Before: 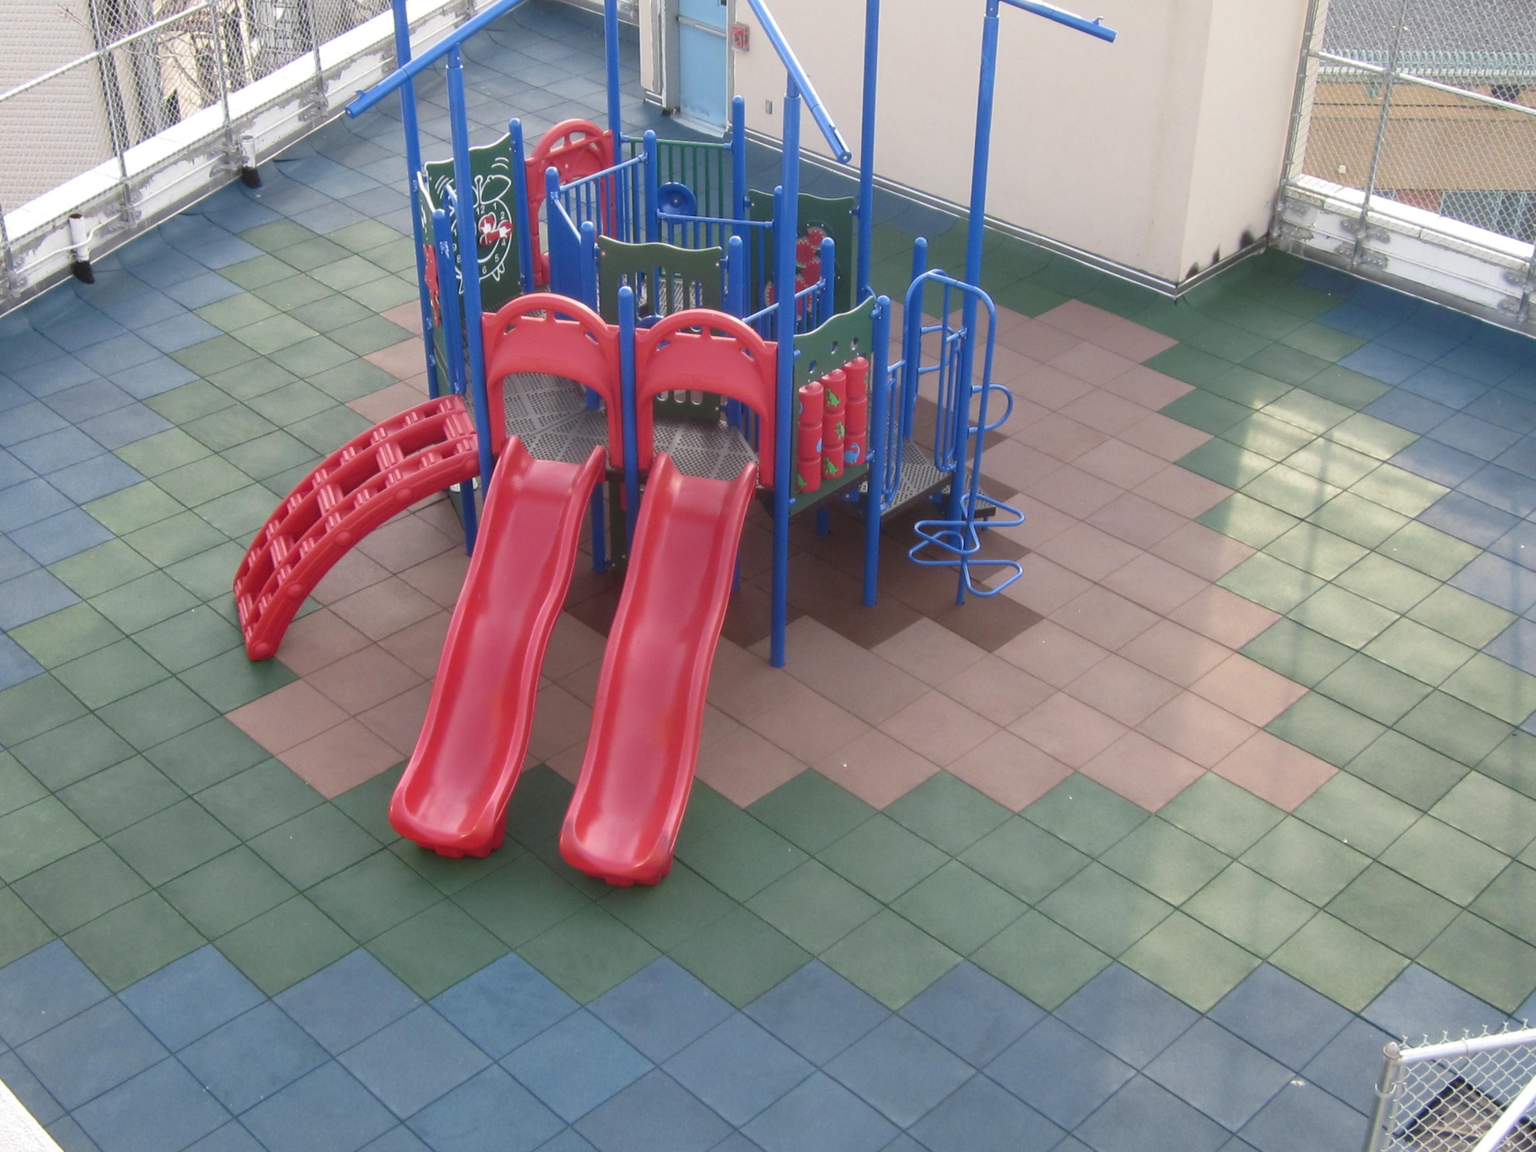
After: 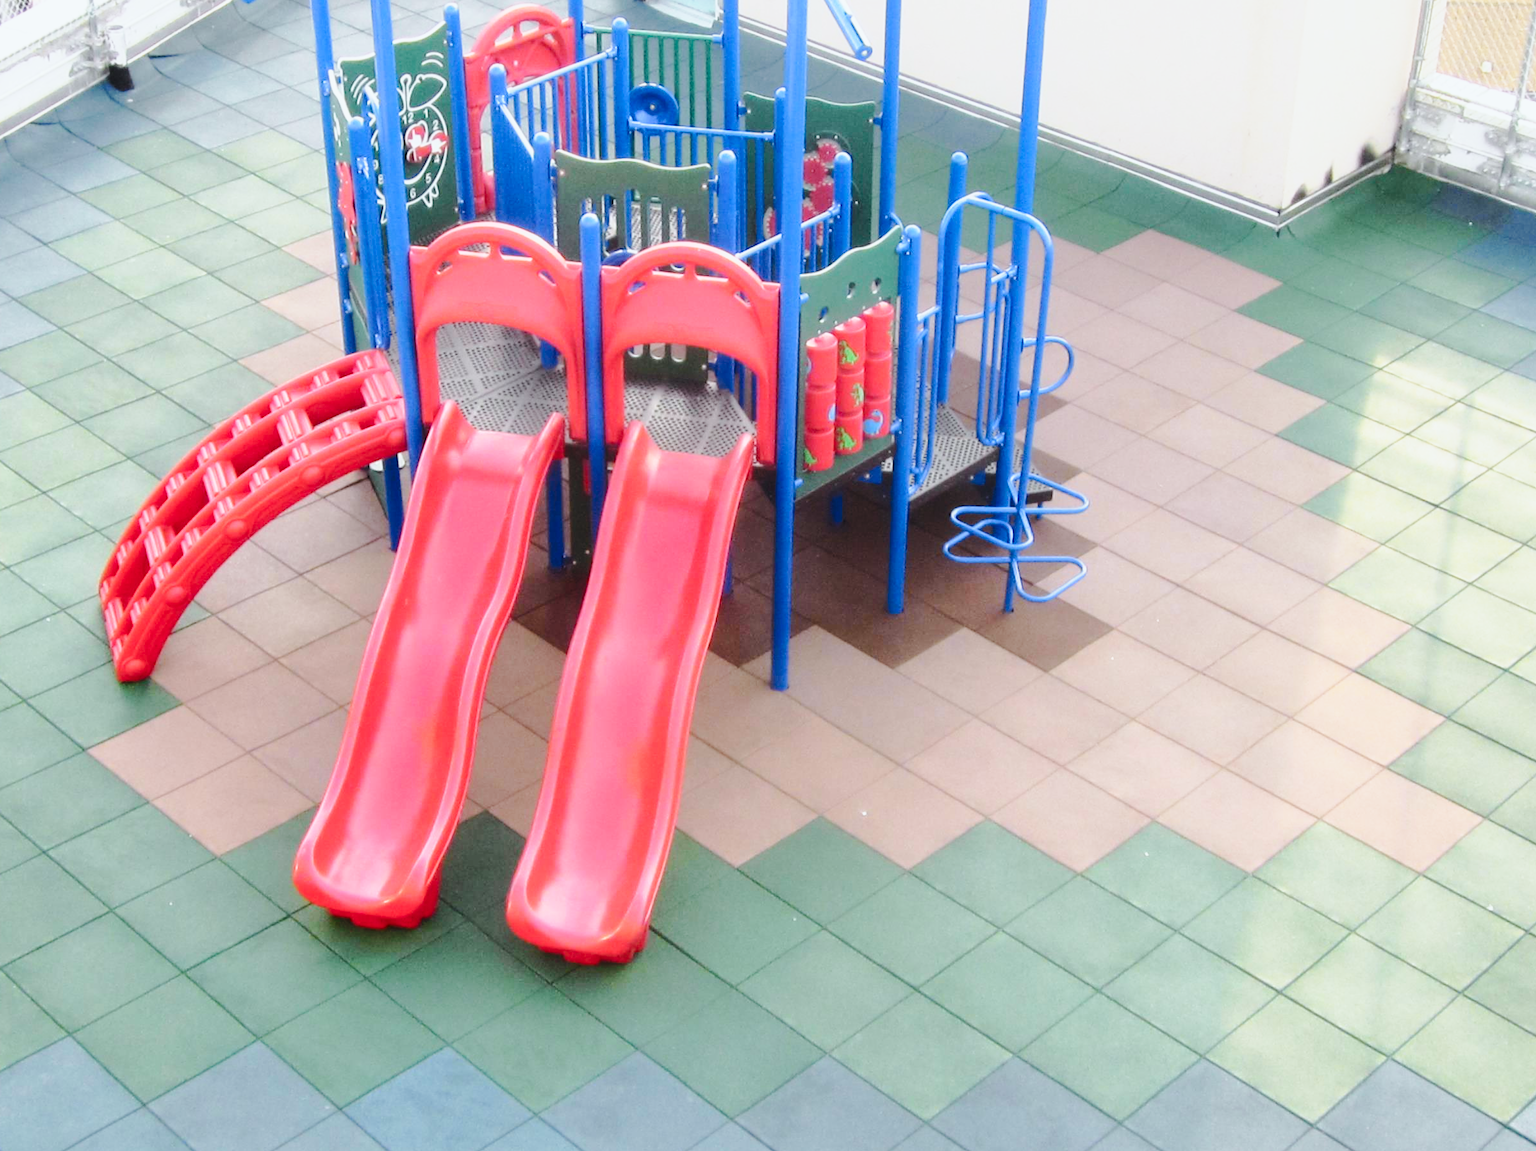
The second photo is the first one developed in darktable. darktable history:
tone curve: curves: ch0 [(0, 0) (0.035, 0.017) (0.131, 0.108) (0.279, 0.279) (0.476, 0.554) (0.617, 0.693) (0.704, 0.77) (0.801, 0.854) (0.895, 0.927) (1, 0.976)]; ch1 [(0, 0) (0.318, 0.278) (0.444, 0.427) (0.493, 0.488) (0.508, 0.502) (0.534, 0.526) (0.562, 0.555) (0.645, 0.648) (0.746, 0.764) (1, 1)]; ch2 [(0, 0) (0.316, 0.292) (0.381, 0.37) (0.423, 0.448) (0.476, 0.482) (0.502, 0.495) (0.522, 0.518) (0.533, 0.532) (0.593, 0.622) (0.634, 0.663) (0.7, 0.7) (0.861, 0.808) (1, 0.951)], color space Lab, independent channels, preserve colors none
crop and rotate: left 10.071%, top 10.071%, right 10.02%, bottom 10.02%
base curve: curves: ch0 [(0, 0) (0.028, 0.03) (0.121, 0.232) (0.46, 0.748) (0.859, 0.968) (1, 1)], preserve colors none
